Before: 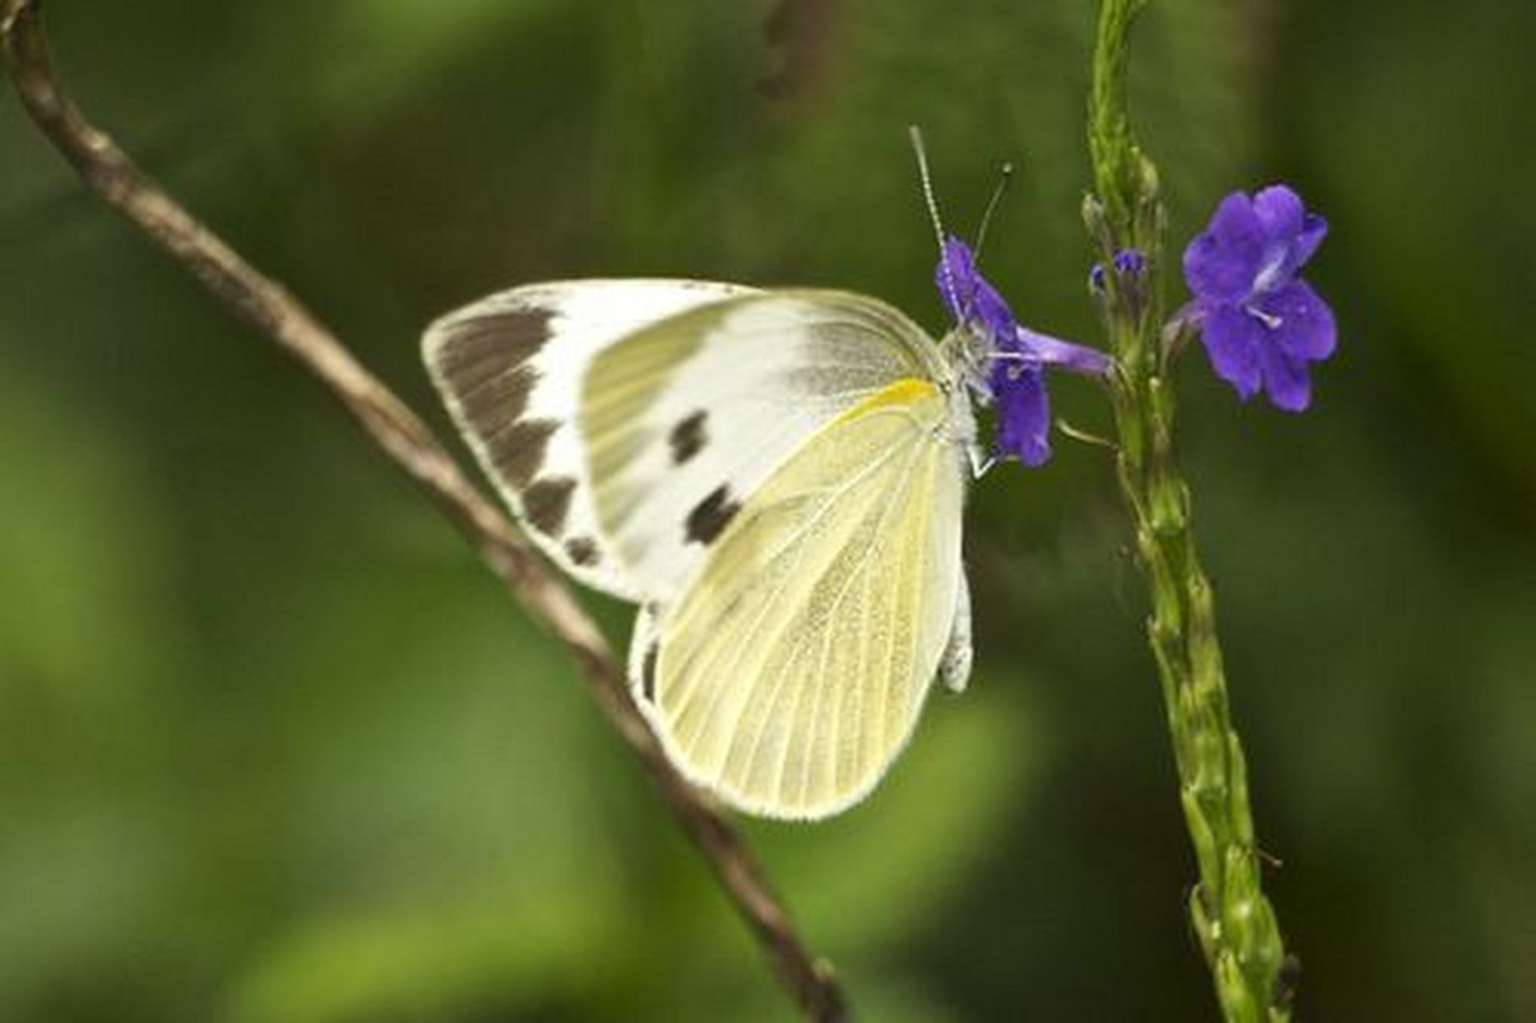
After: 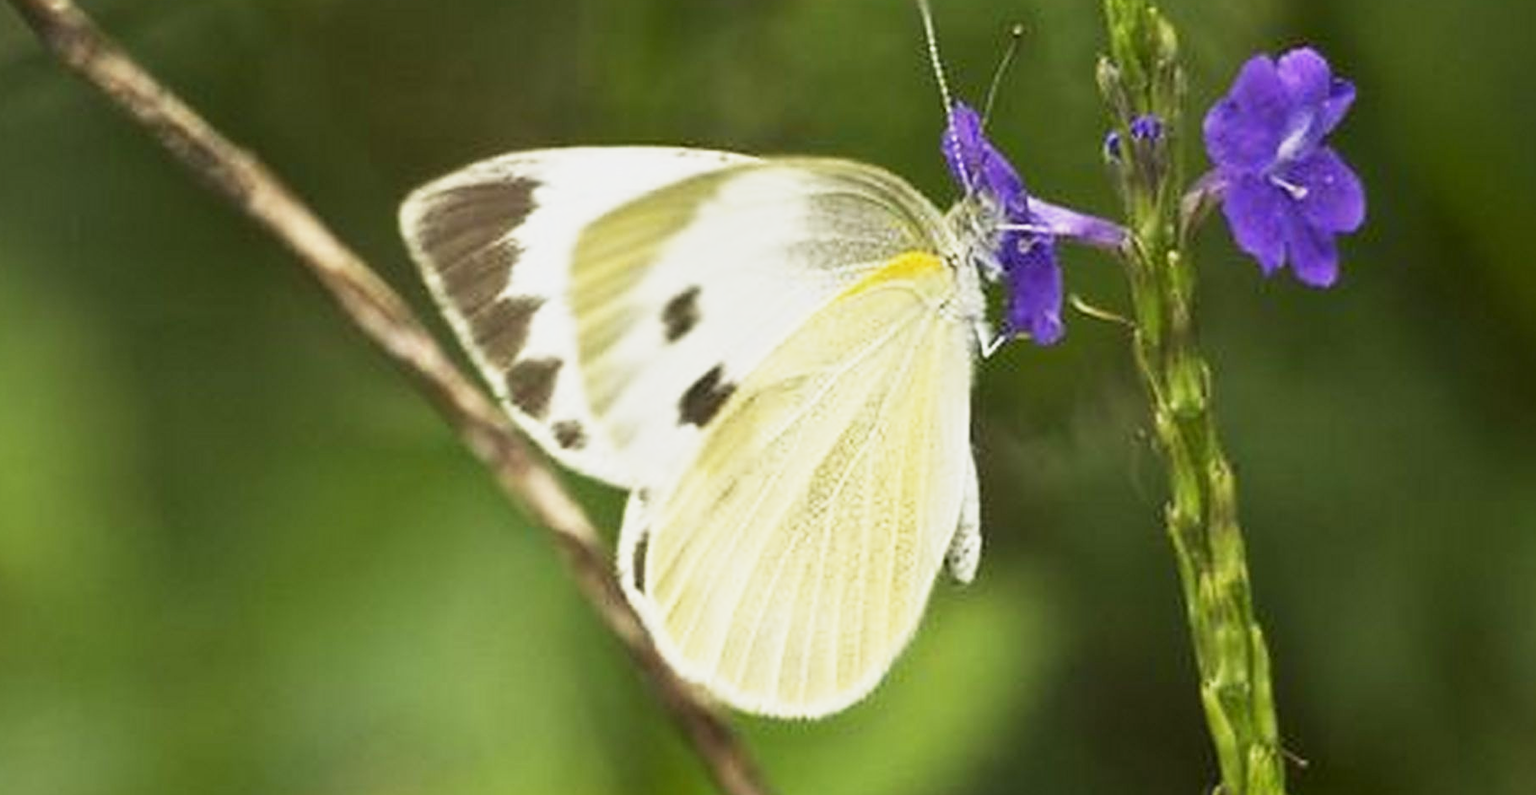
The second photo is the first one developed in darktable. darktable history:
crop and rotate: left 2.85%, top 13.687%, right 2.39%, bottom 12.615%
base curve: curves: ch0 [(0, 0) (0.088, 0.125) (0.176, 0.251) (0.354, 0.501) (0.613, 0.749) (1, 0.877)], preserve colors none
sharpen: on, module defaults
